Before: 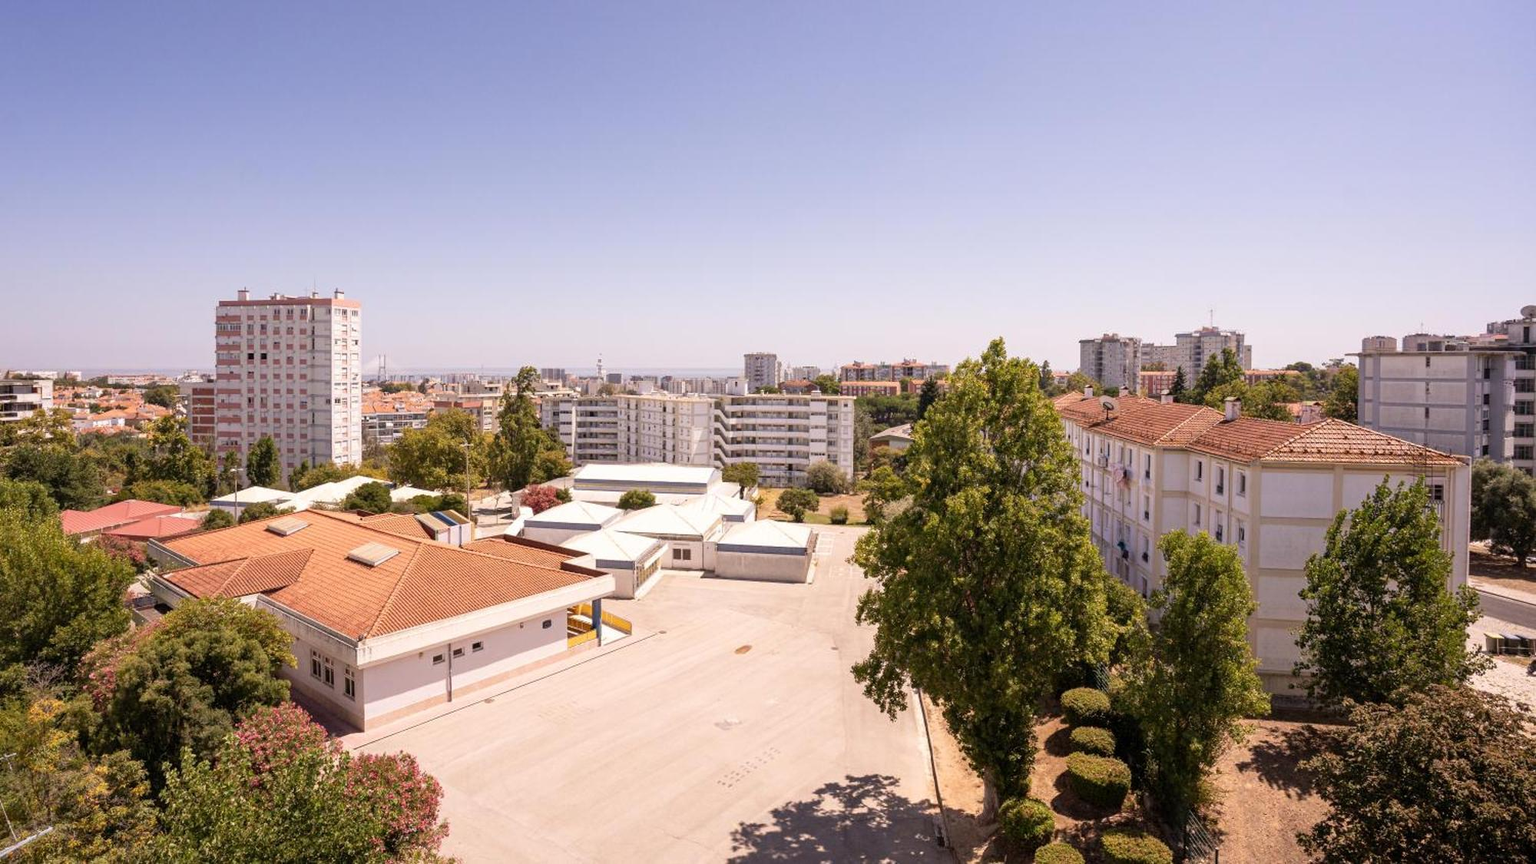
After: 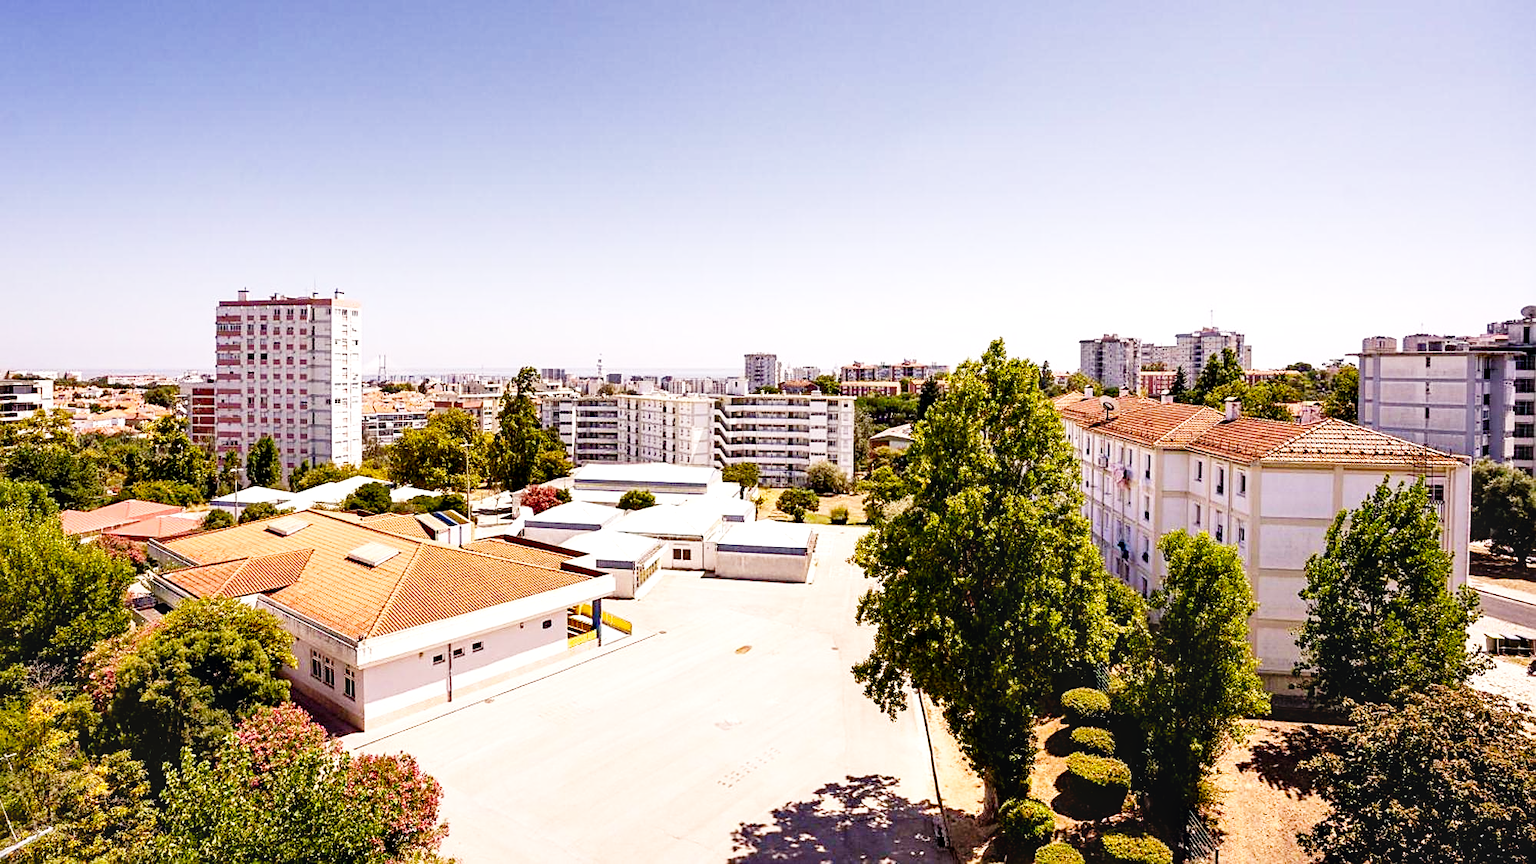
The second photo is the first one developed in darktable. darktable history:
shadows and highlights: radius 266.06, soften with gaussian
sharpen: amount 0.493
base curve: curves: ch0 [(0, 0) (0.028, 0.03) (0.121, 0.232) (0.46, 0.748) (0.859, 0.968) (1, 1)], fusion 1, preserve colors none
color balance rgb: shadows lift › chroma 4.233%, shadows lift › hue 251.83°, highlights gain › luminance 14.537%, global offset › luminance 0.472%, global offset › hue 170.28°, linear chroma grading › shadows 31.338%, linear chroma grading › global chroma -1.716%, linear chroma grading › mid-tones 3.755%, perceptual saturation grading › global saturation 0.709%, global vibrance 25.039%, contrast 20.323%
exposure: black level correction 0.009, exposure -0.623 EV, compensate exposure bias true, compensate highlight preservation false
